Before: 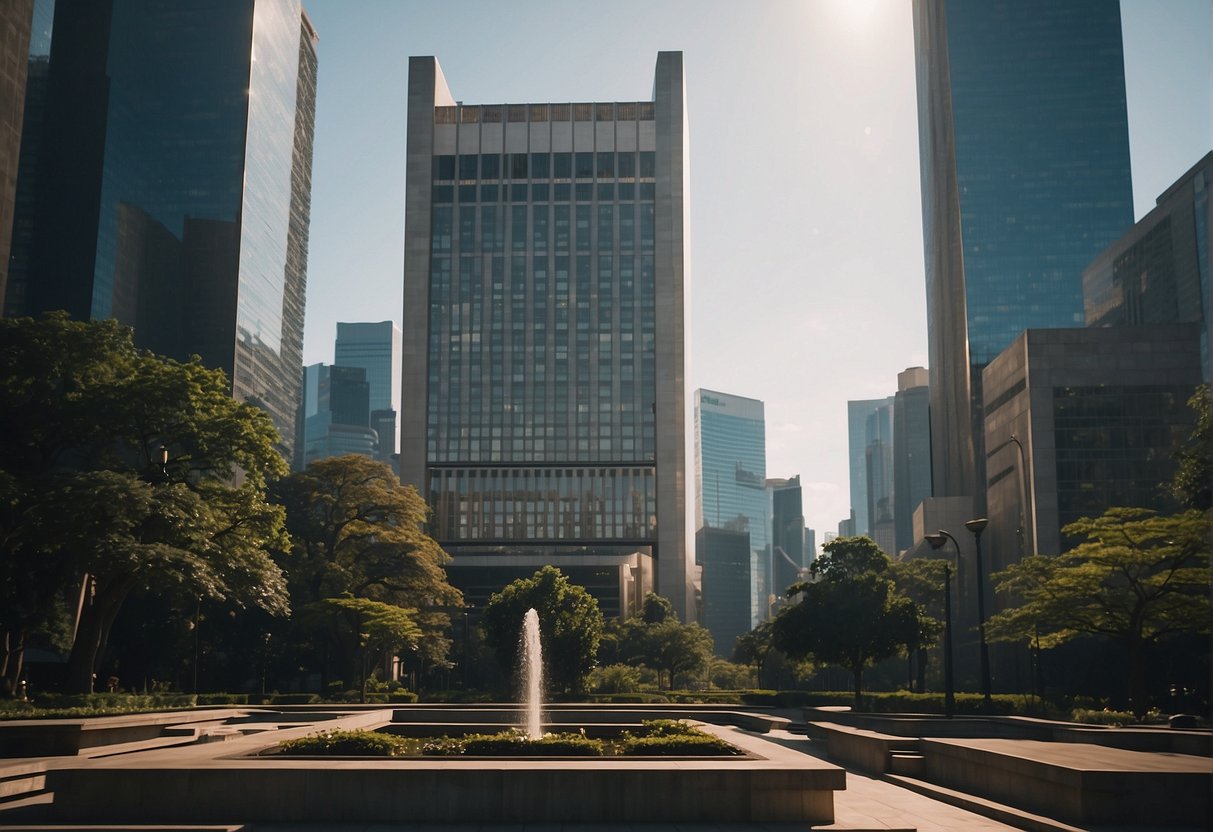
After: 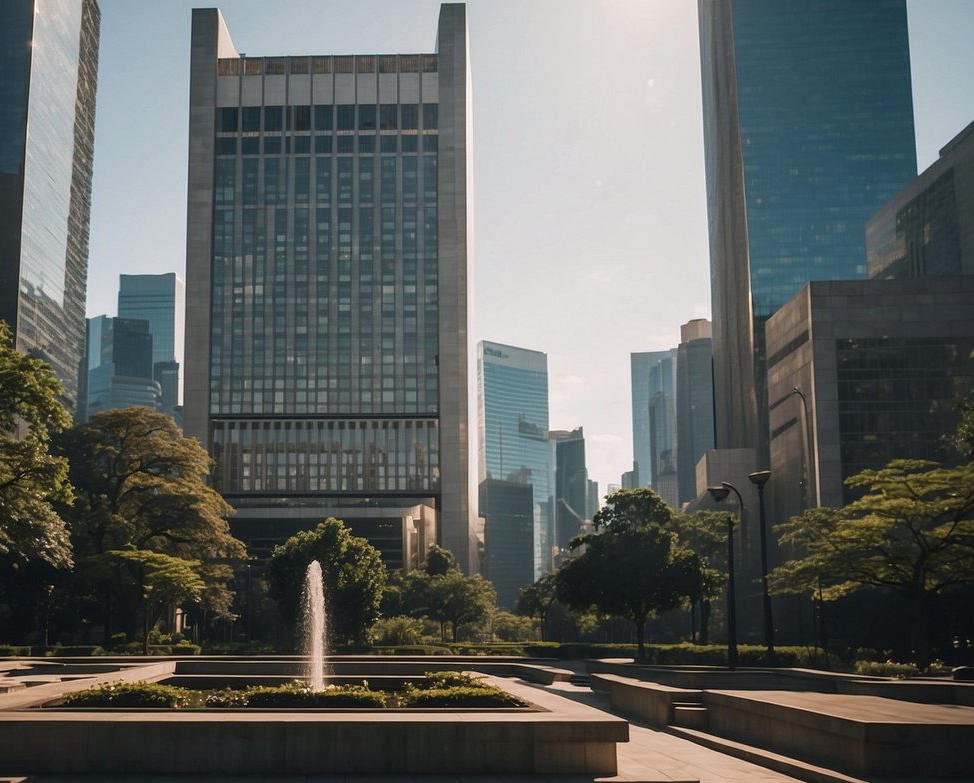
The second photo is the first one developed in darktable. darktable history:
crop and rotate: left 17.959%, top 5.771%, right 1.742%
local contrast: on, module defaults
color zones: curves: ch0 [(0, 0.5) (0.143, 0.5) (0.286, 0.5) (0.429, 0.5) (0.571, 0.5) (0.714, 0.476) (0.857, 0.5) (1, 0.5)]; ch2 [(0, 0.5) (0.143, 0.5) (0.286, 0.5) (0.429, 0.5) (0.571, 0.5) (0.714, 0.487) (0.857, 0.5) (1, 0.5)]
